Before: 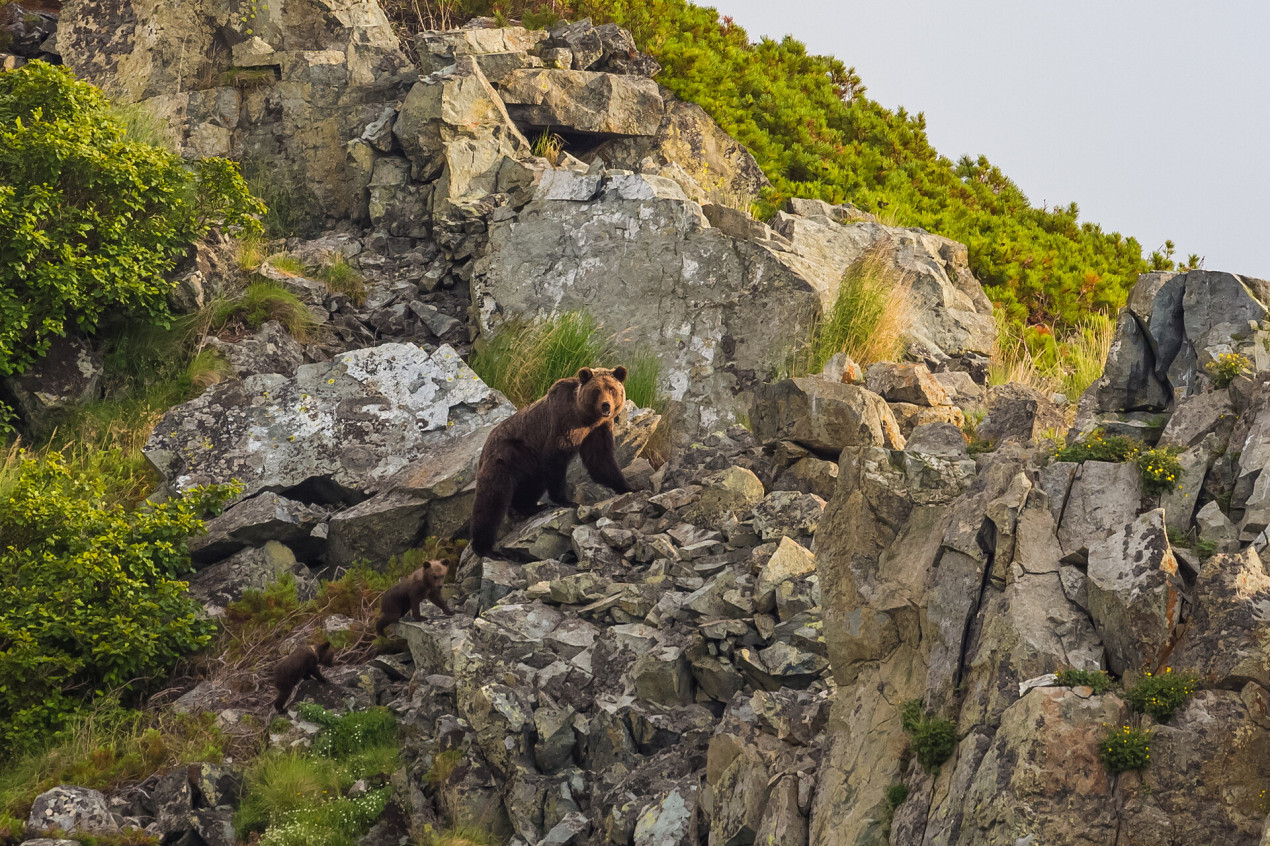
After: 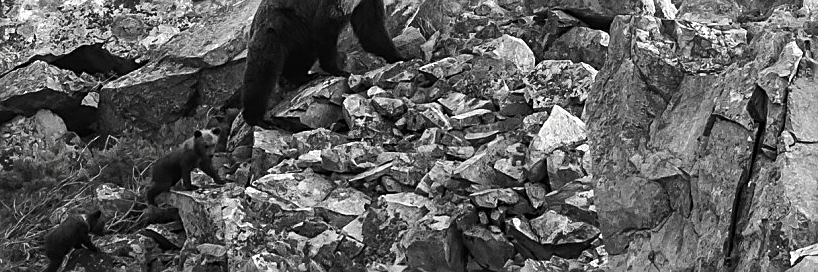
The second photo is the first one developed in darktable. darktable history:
tone equalizer: -8 EV -0.783 EV, -7 EV -0.736 EV, -6 EV -0.562 EV, -5 EV -0.414 EV, -3 EV 0.381 EV, -2 EV 0.6 EV, -1 EV 0.674 EV, +0 EV 0.744 EV, edges refinement/feathering 500, mask exposure compensation -1.57 EV, preserve details no
crop: left 18.104%, top 51.006%, right 17.416%, bottom 16.794%
sharpen: on, module defaults
contrast brightness saturation: saturation -0.991
